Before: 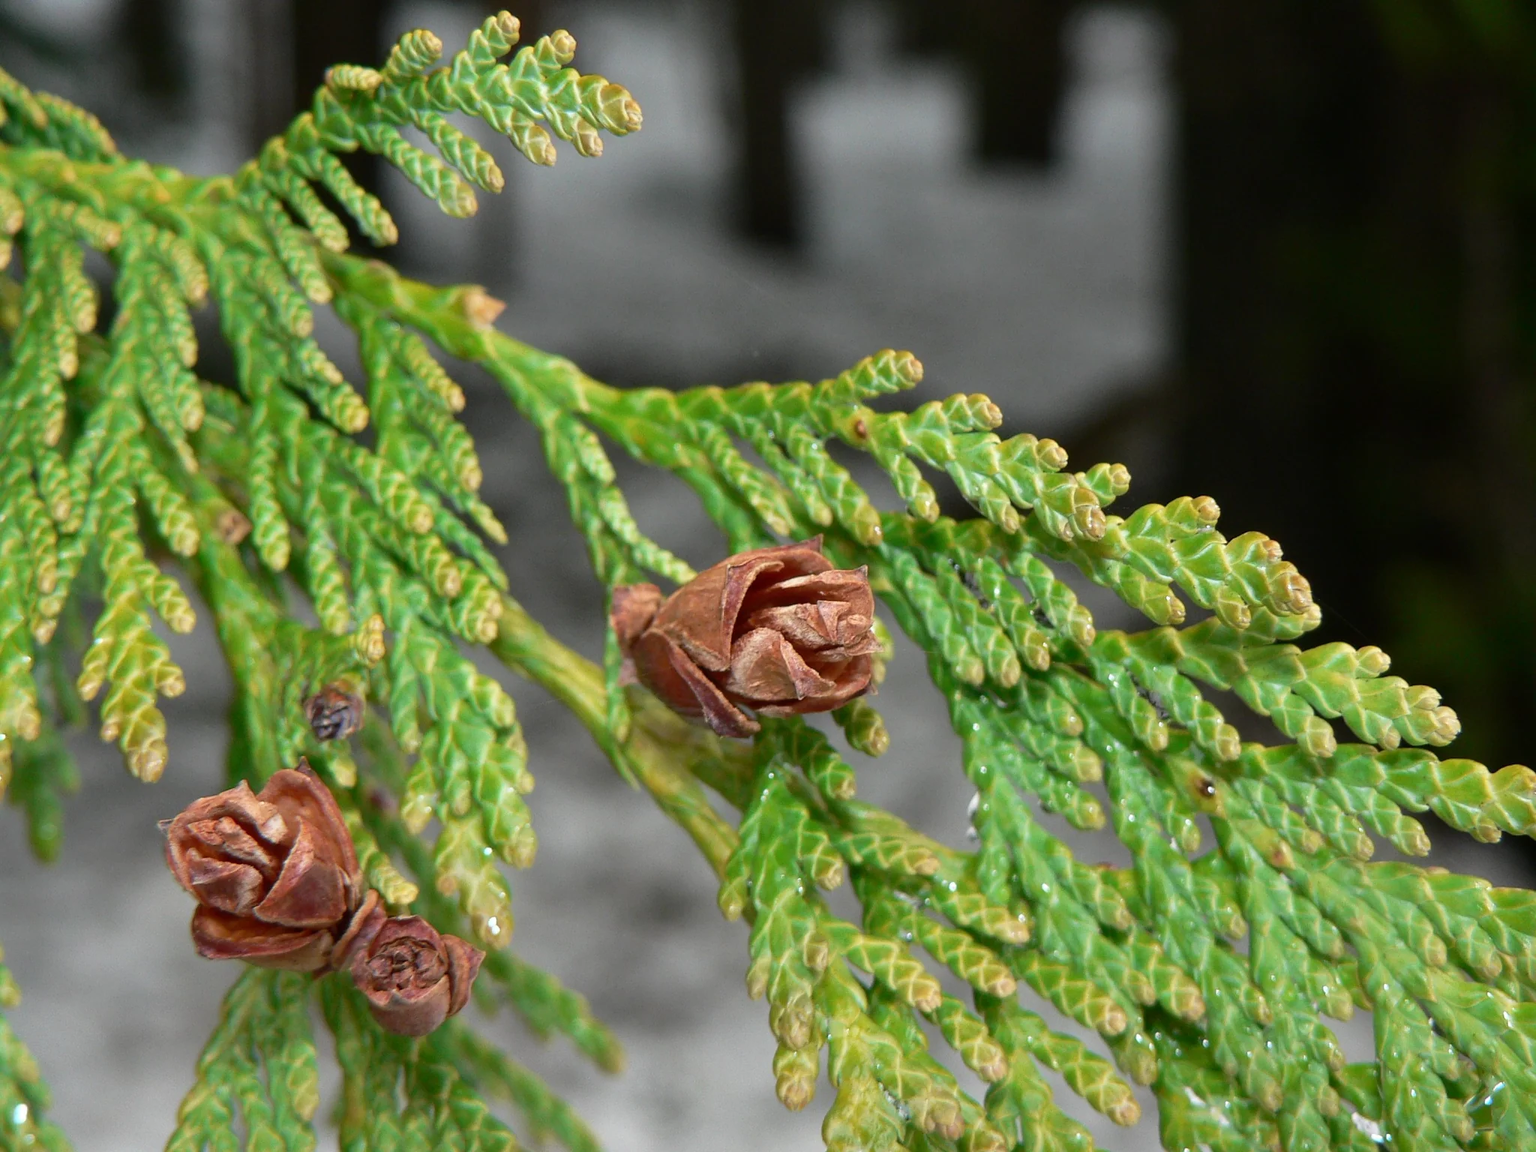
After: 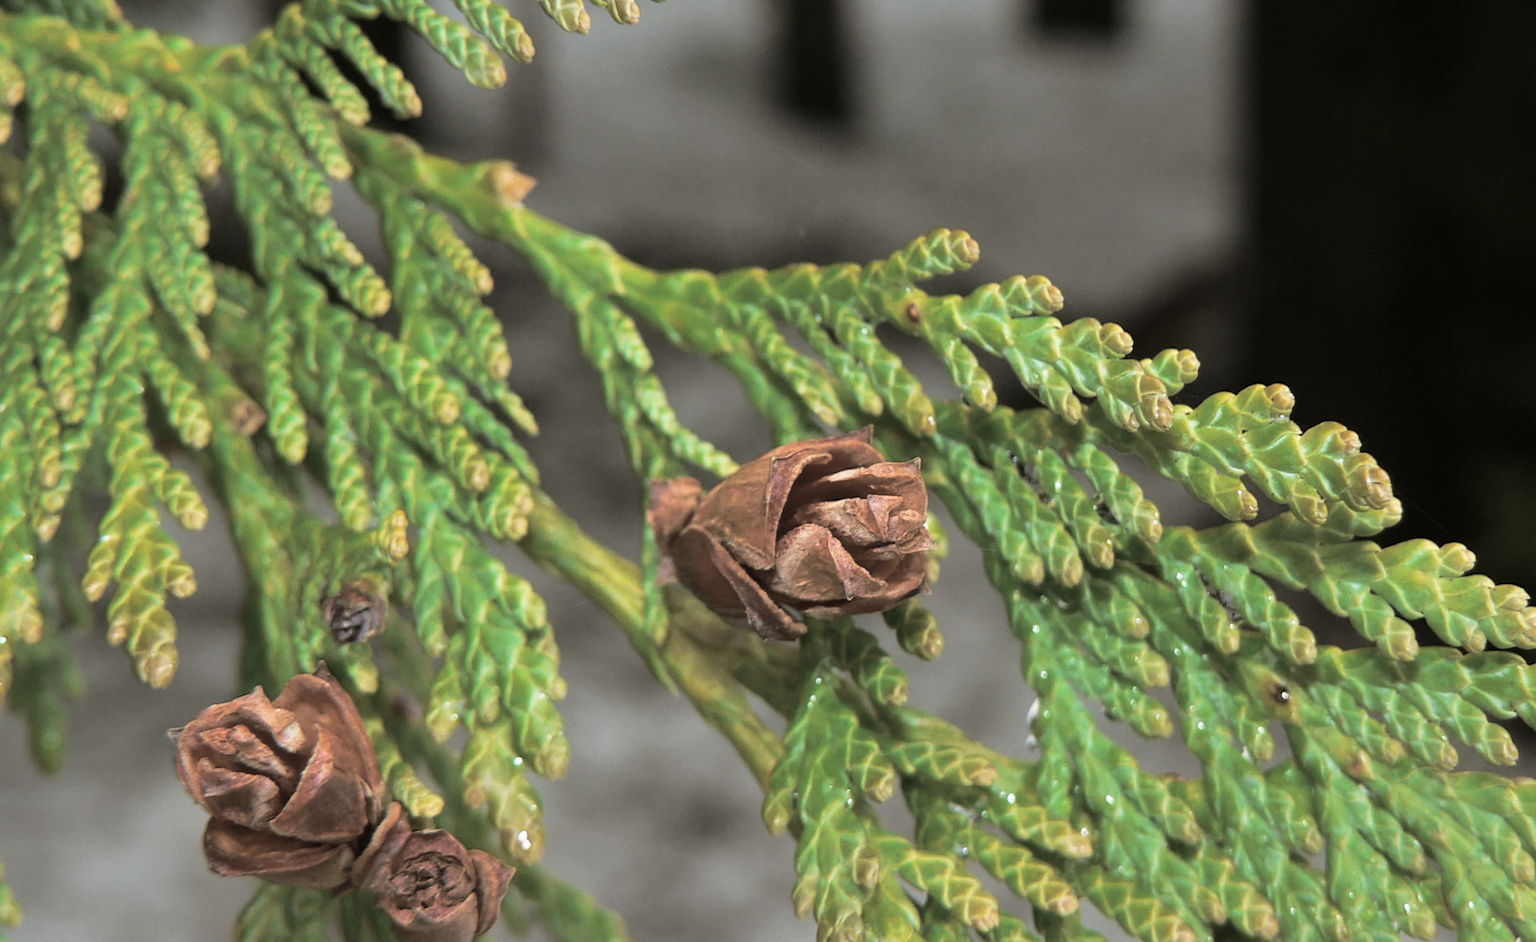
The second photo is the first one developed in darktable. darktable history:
split-toning: shadows › hue 46.8°, shadows › saturation 0.17, highlights › hue 316.8°, highlights › saturation 0.27, balance -51.82
crop and rotate: angle 0.03°, top 11.643%, right 5.651%, bottom 11.189%
